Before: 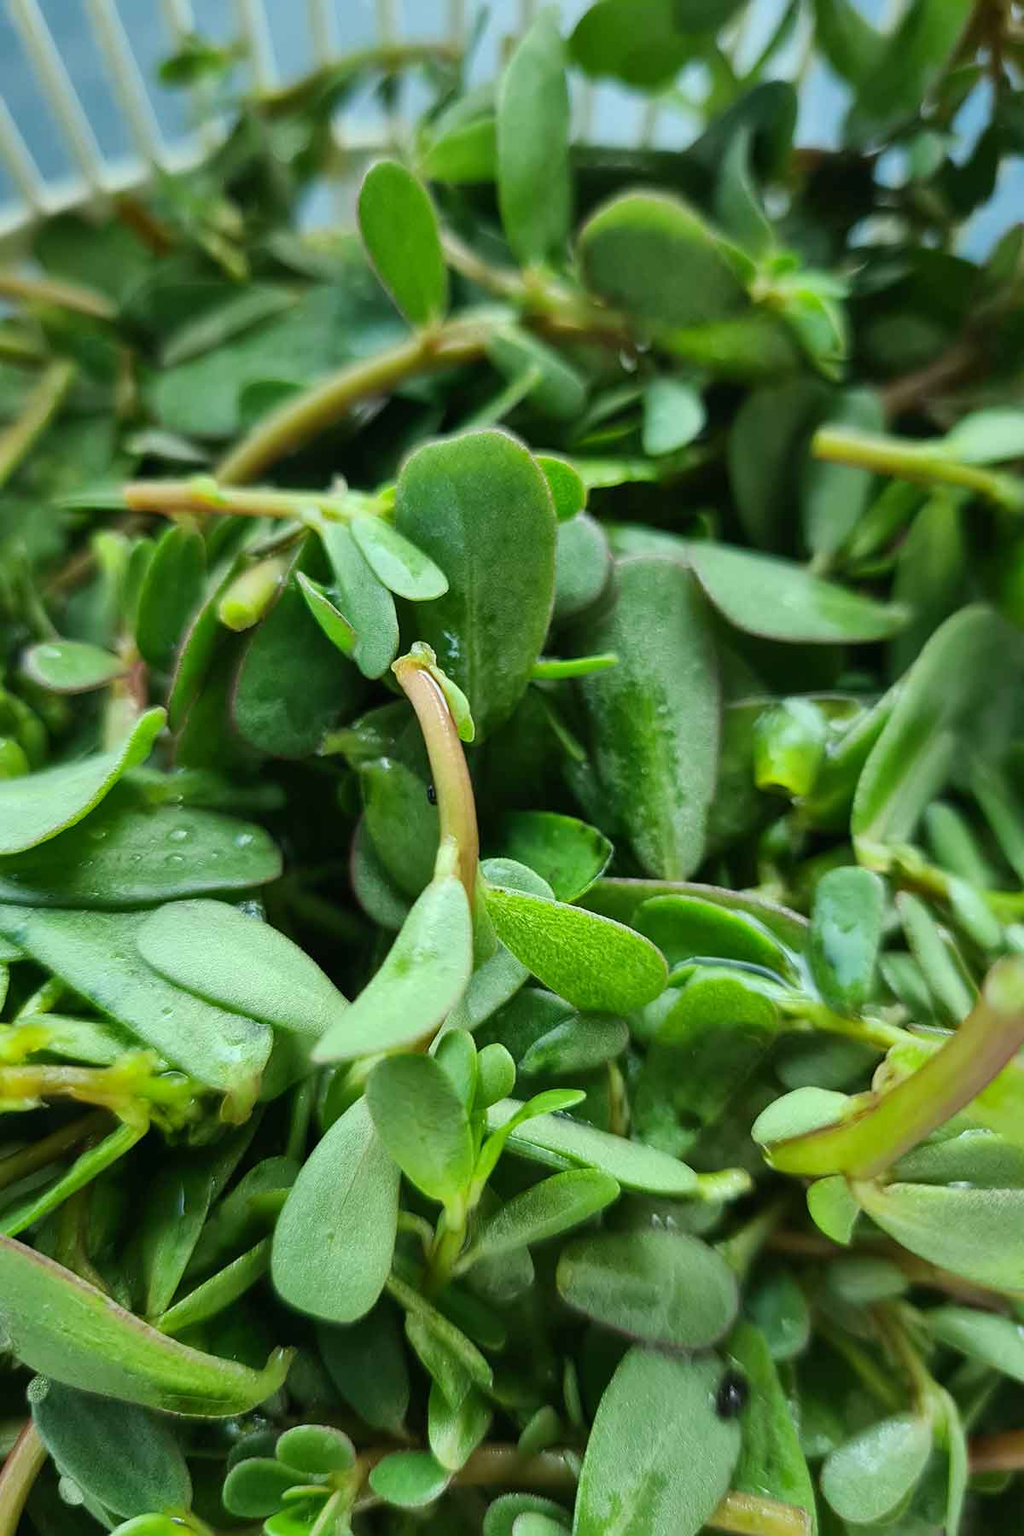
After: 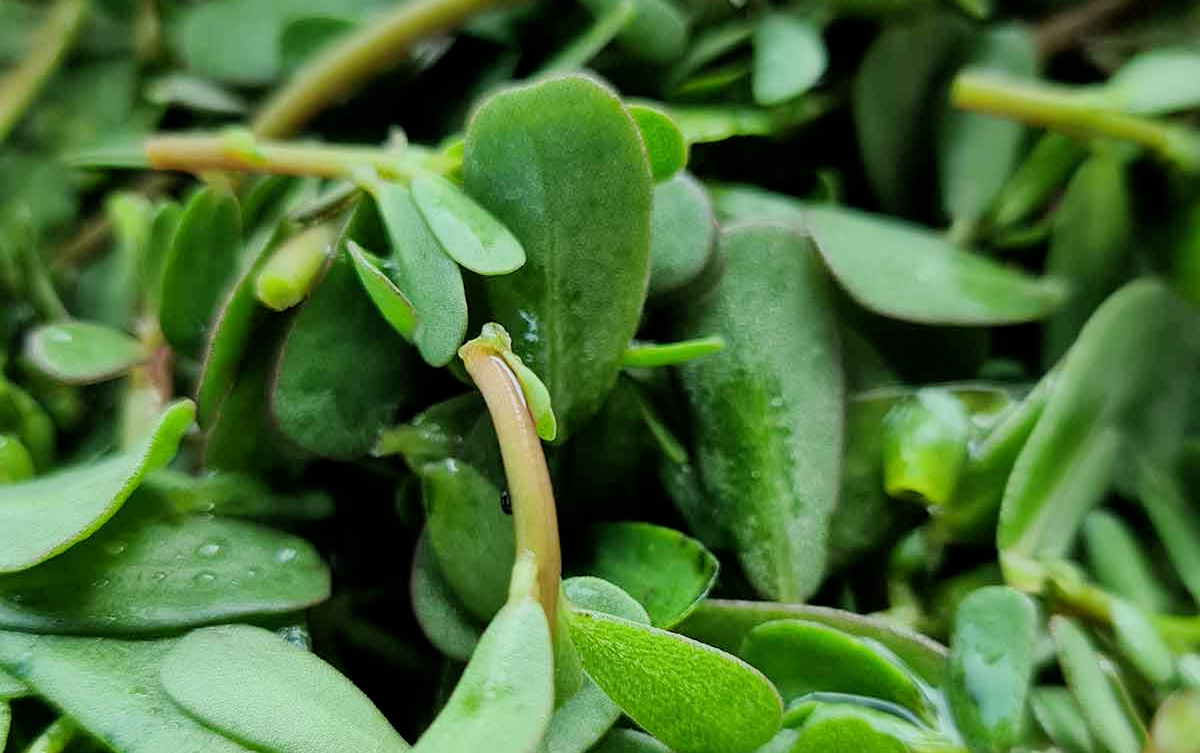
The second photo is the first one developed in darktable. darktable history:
filmic rgb: black relative exposure -5.83 EV, white relative exposure 3.4 EV, hardness 3.68
crop and rotate: top 23.84%, bottom 34.294%
